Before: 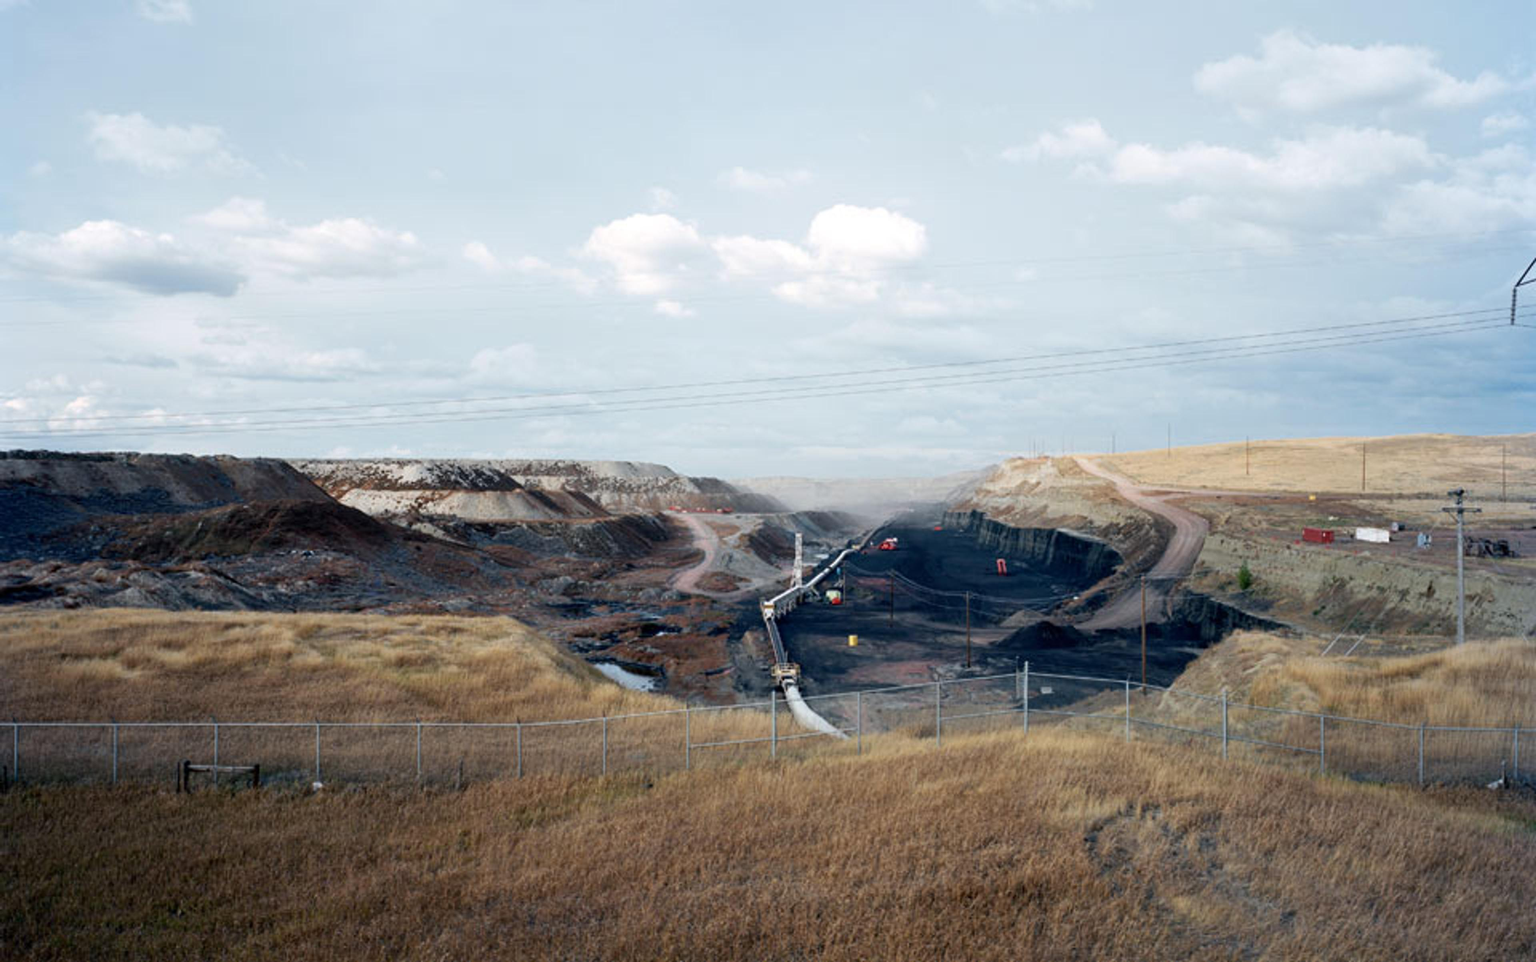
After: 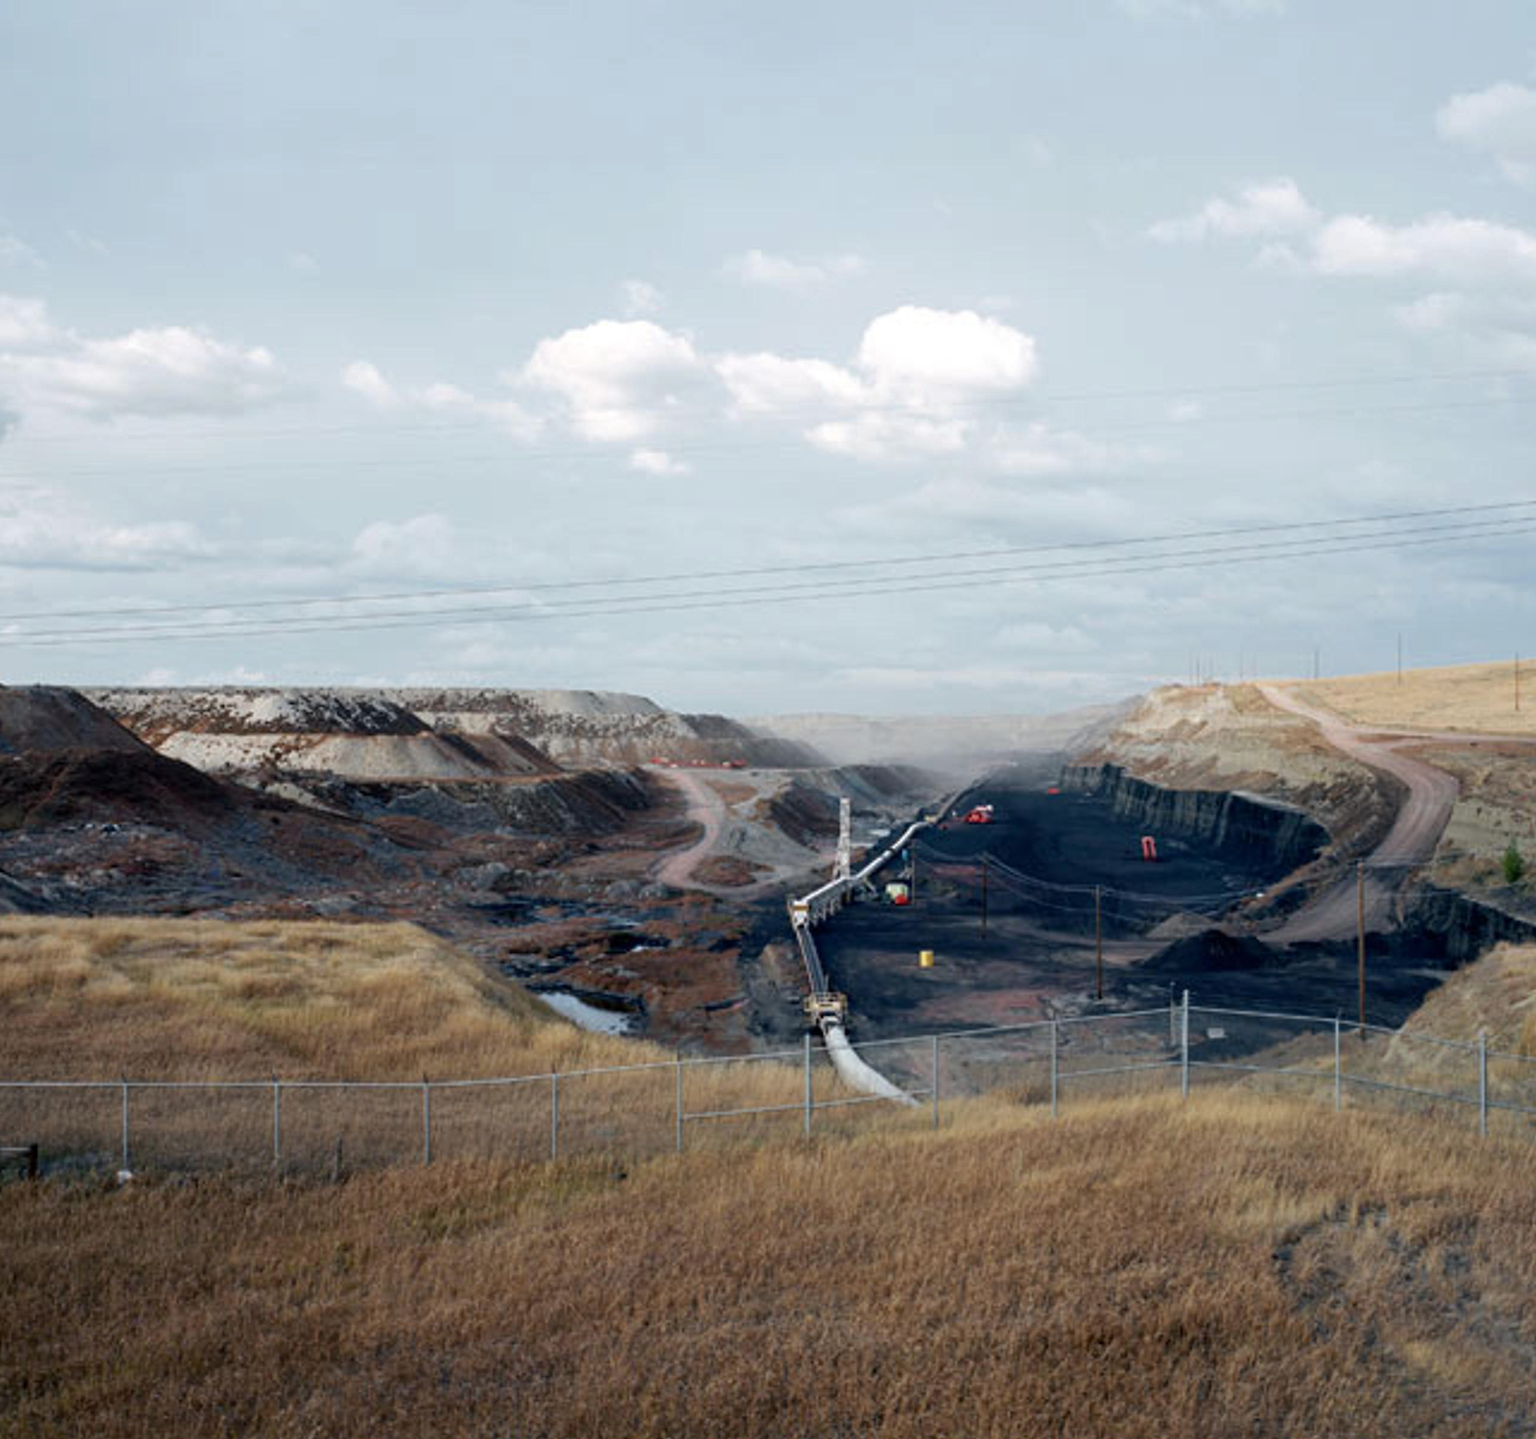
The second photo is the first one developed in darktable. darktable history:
base curve: curves: ch0 [(0, 0) (0.74, 0.67) (1, 1)]
crop and rotate: left 15.269%, right 17.927%
